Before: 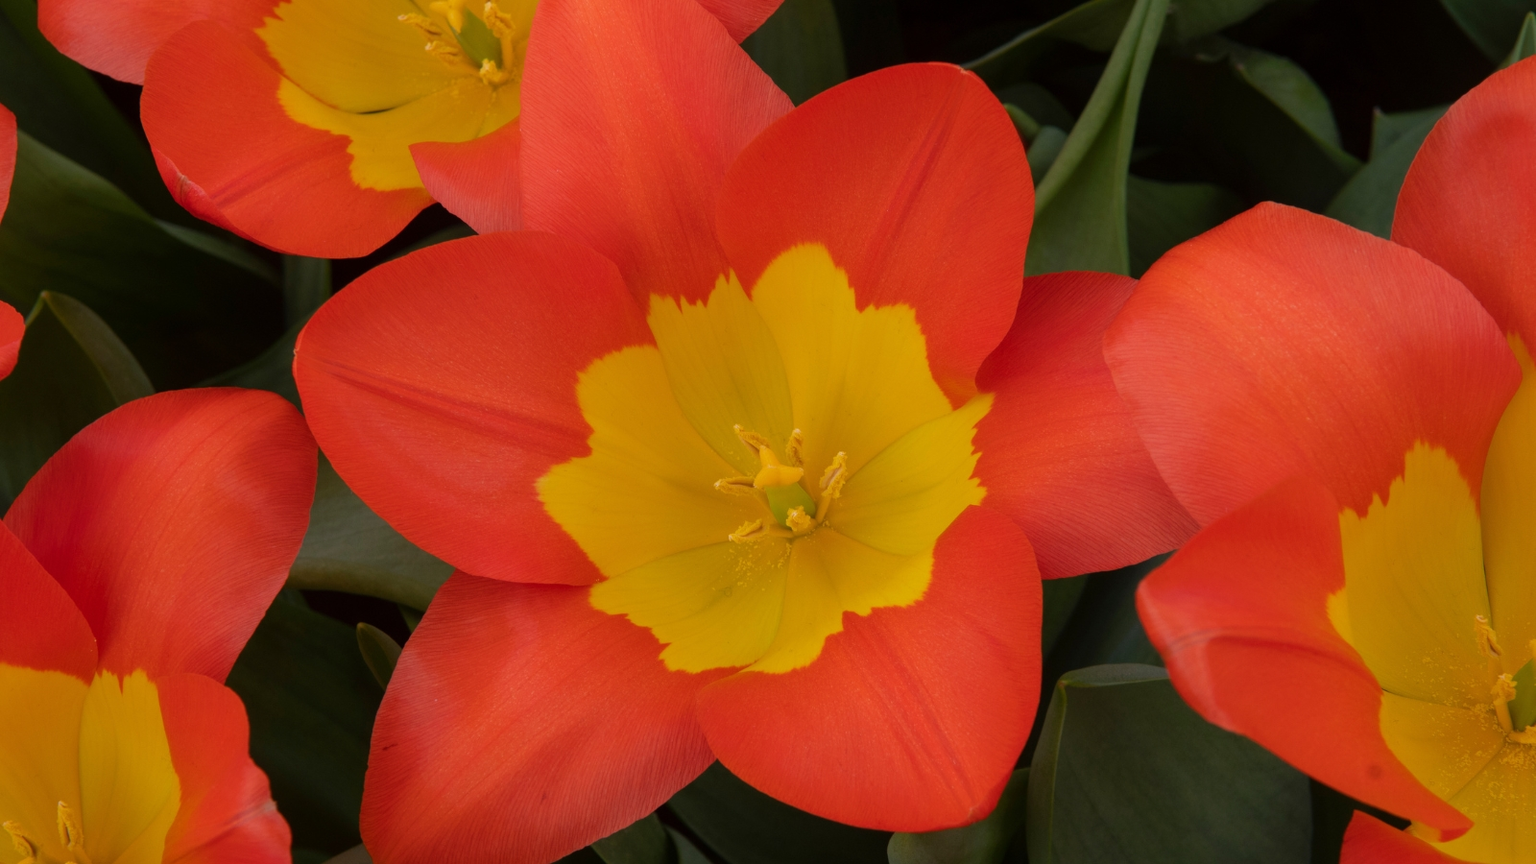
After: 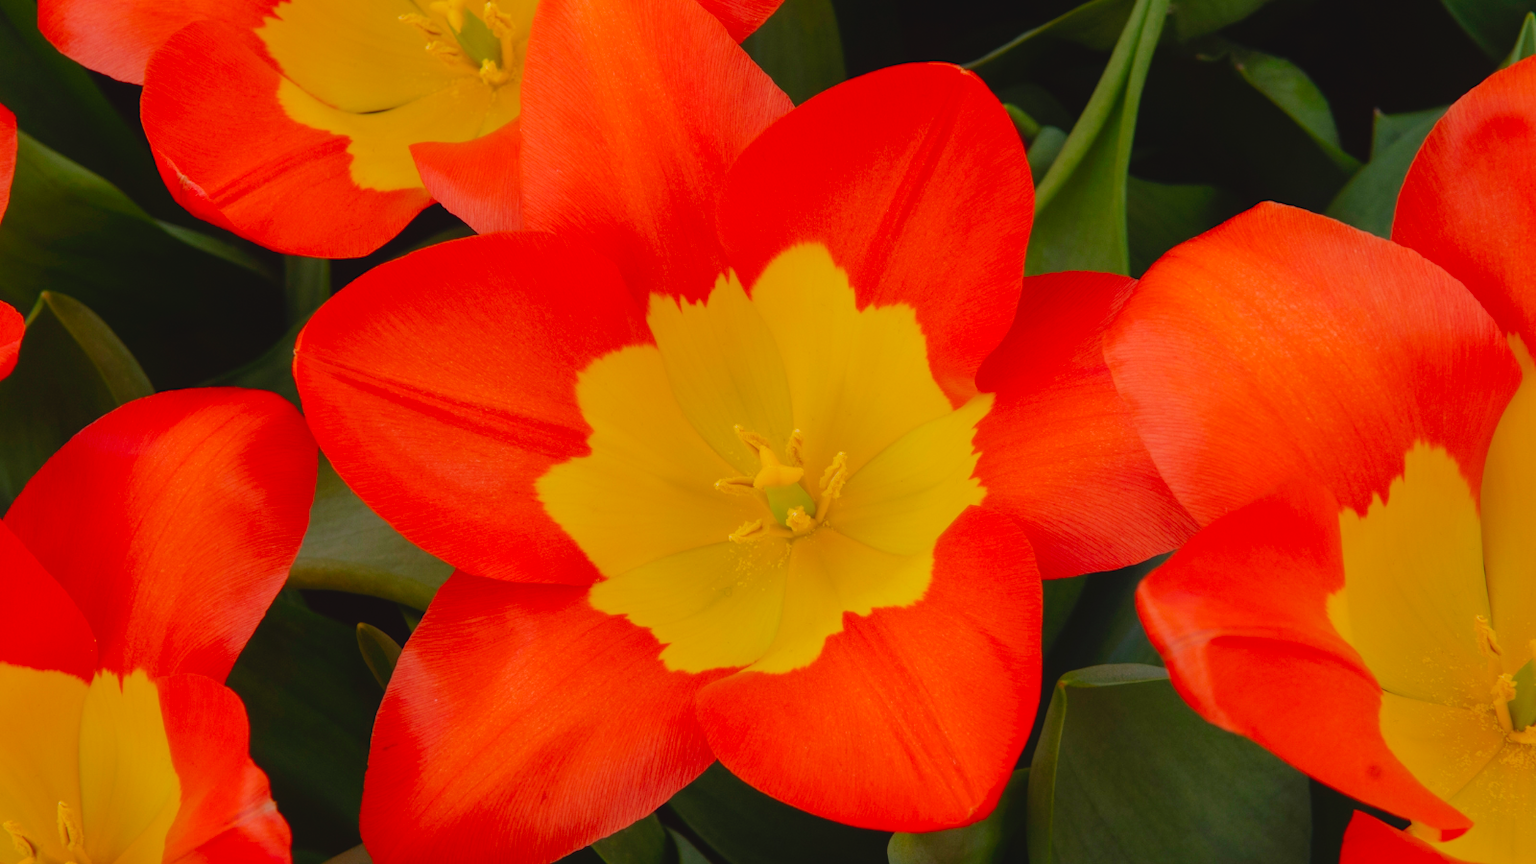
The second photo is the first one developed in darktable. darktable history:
contrast brightness saturation: contrast -0.179, saturation 0.185
tone curve: curves: ch0 [(0, 0) (0.003, 0.001) (0.011, 0.004) (0.025, 0.013) (0.044, 0.022) (0.069, 0.035) (0.1, 0.053) (0.136, 0.088) (0.177, 0.149) (0.224, 0.213) (0.277, 0.293) (0.335, 0.381) (0.399, 0.463) (0.468, 0.546) (0.543, 0.616) (0.623, 0.693) (0.709, 0.766) (0.801, 0.843) (0.898, 0.921) (1, 1)], preserve colors none
